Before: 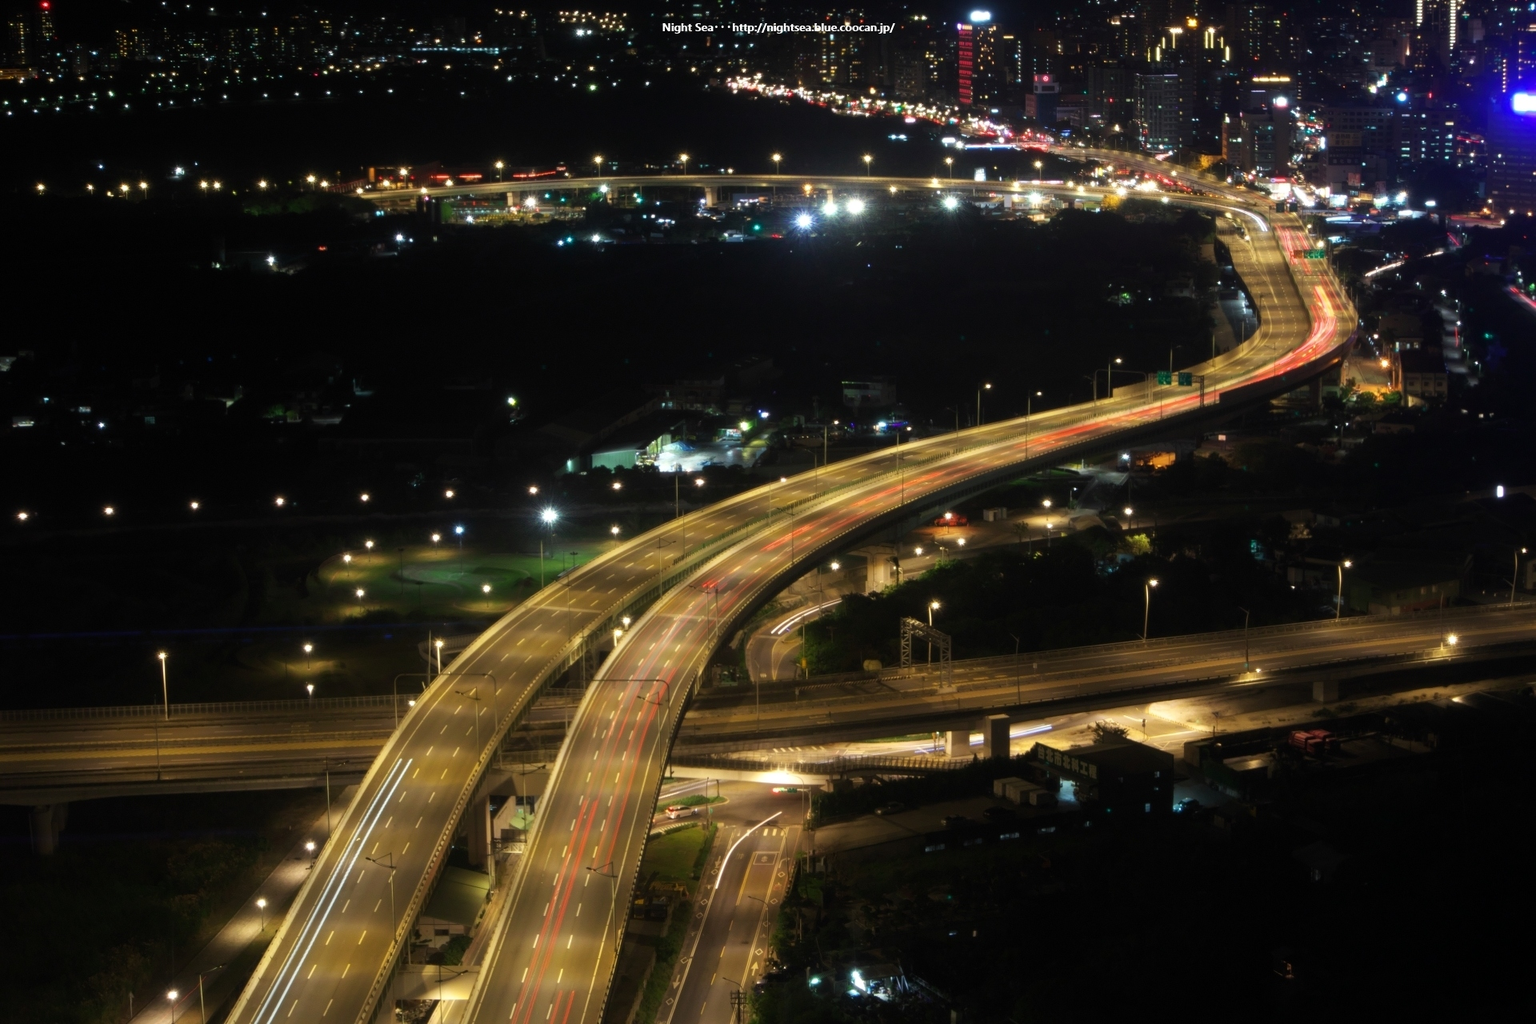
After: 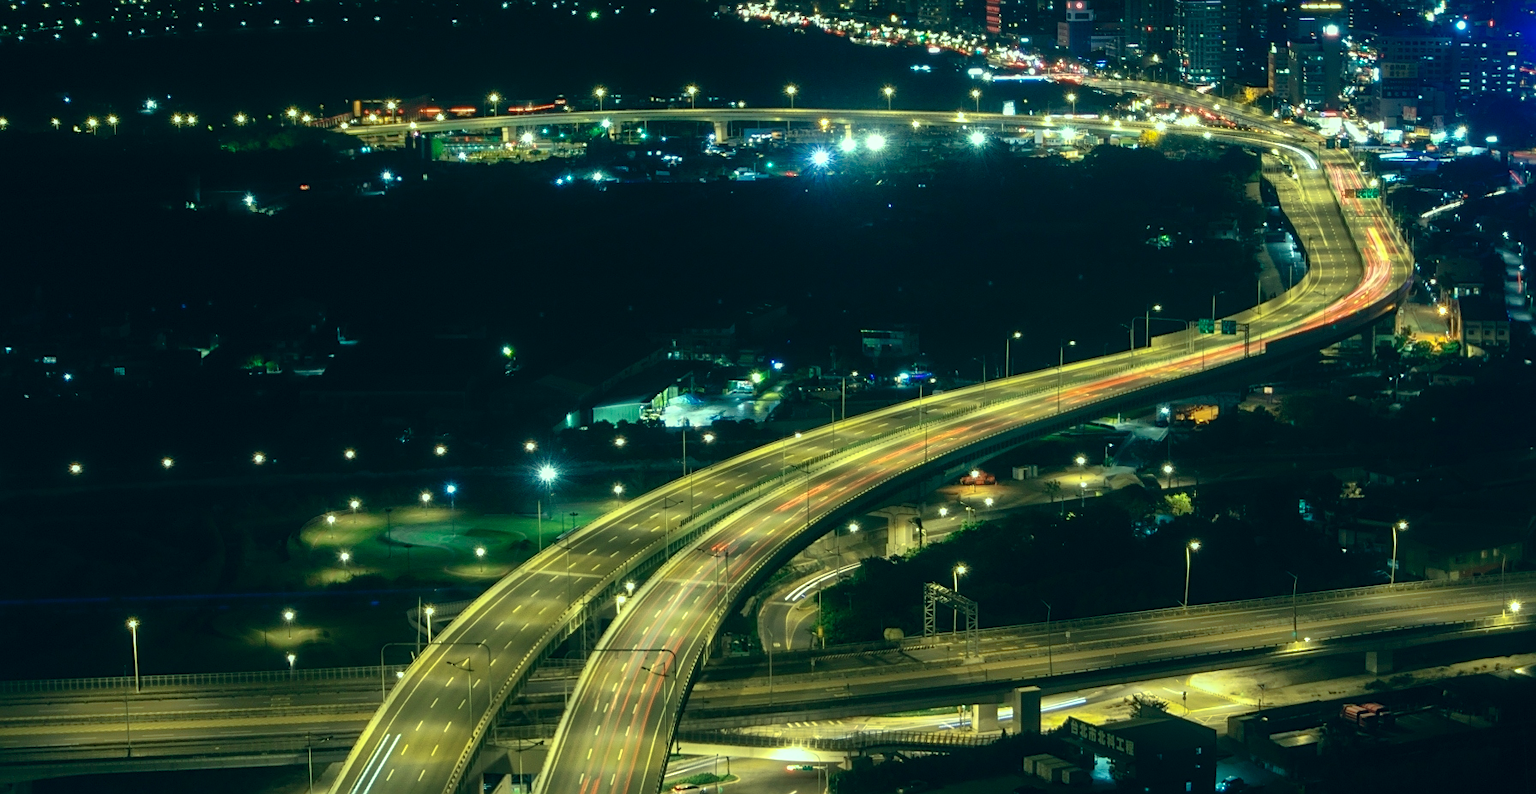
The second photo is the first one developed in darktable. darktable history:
shadows and highlights: on, module defaults
sharpen: on, module defaults
color correction: highlights a* -19.29, highlights b* 9.8, shadows a* -19.64, shadows b* -11.27
local contrast: detail 130%
crop: left 2.547%, top 7.235%, right 3.369%, bottom 20.27%
contrast brightness saturation: contrast 0.24, brightness 0.087
